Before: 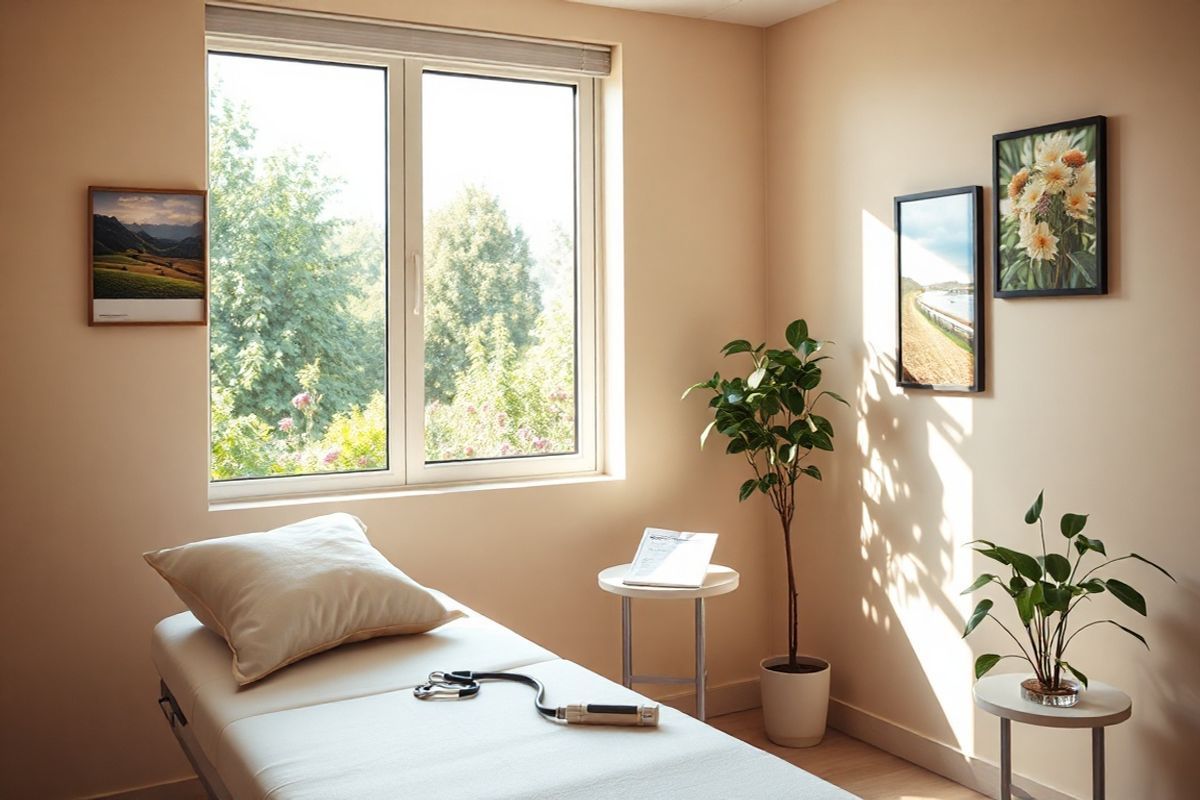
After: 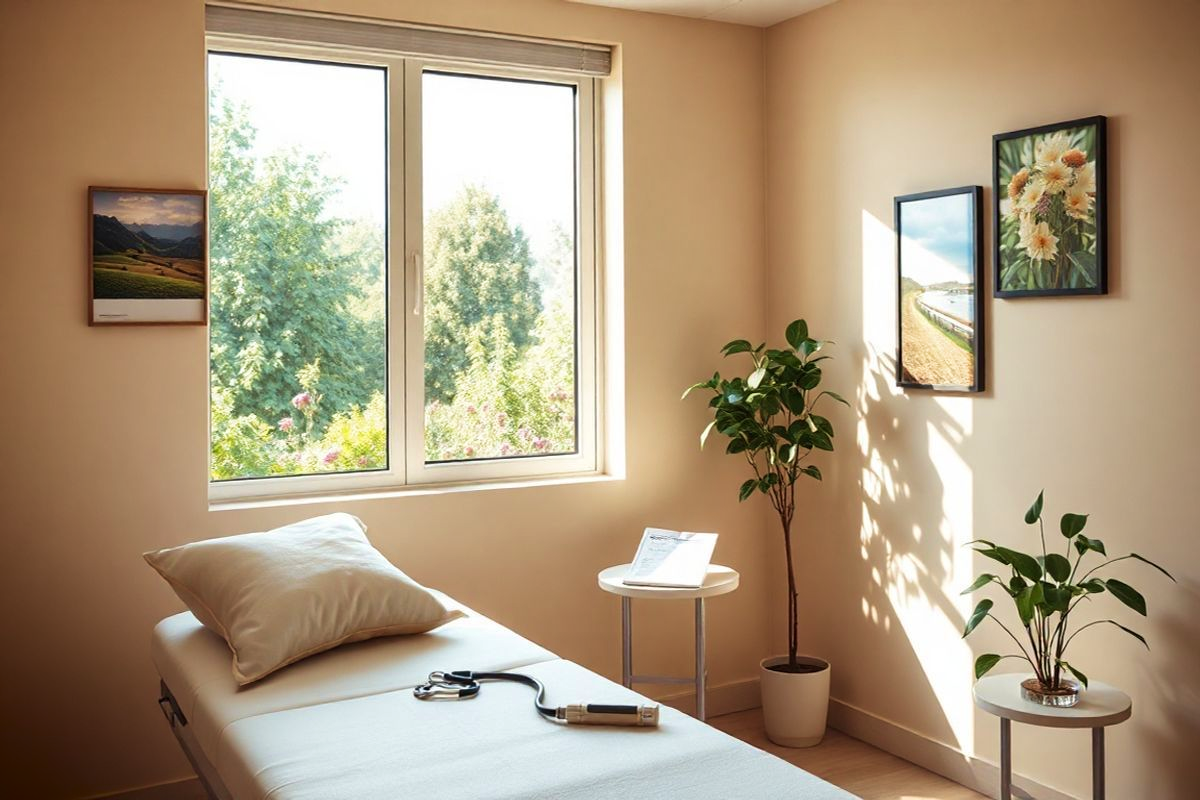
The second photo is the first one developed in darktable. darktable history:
velvia: on, module defaults
shadows and highlights: shadows -86.75, highlights -37.18, soften with gaussian
